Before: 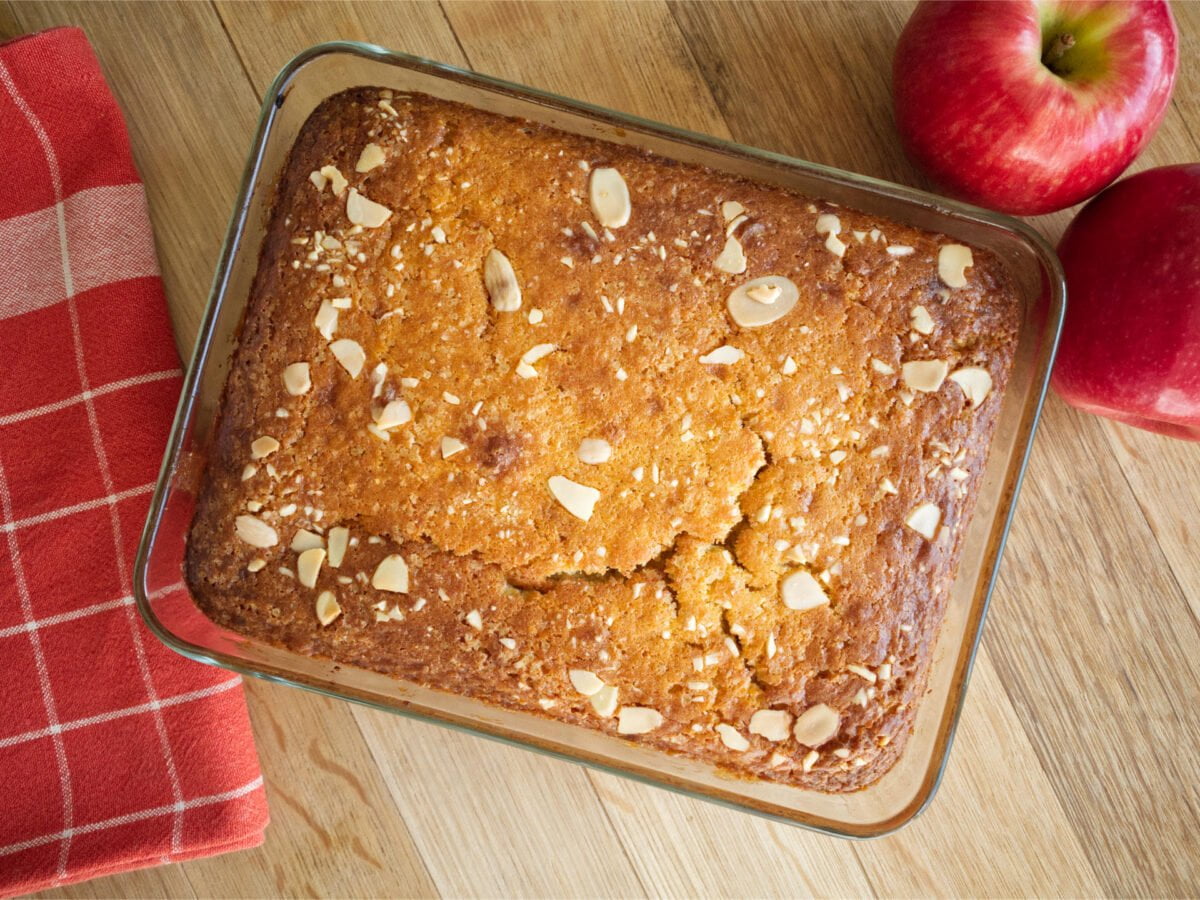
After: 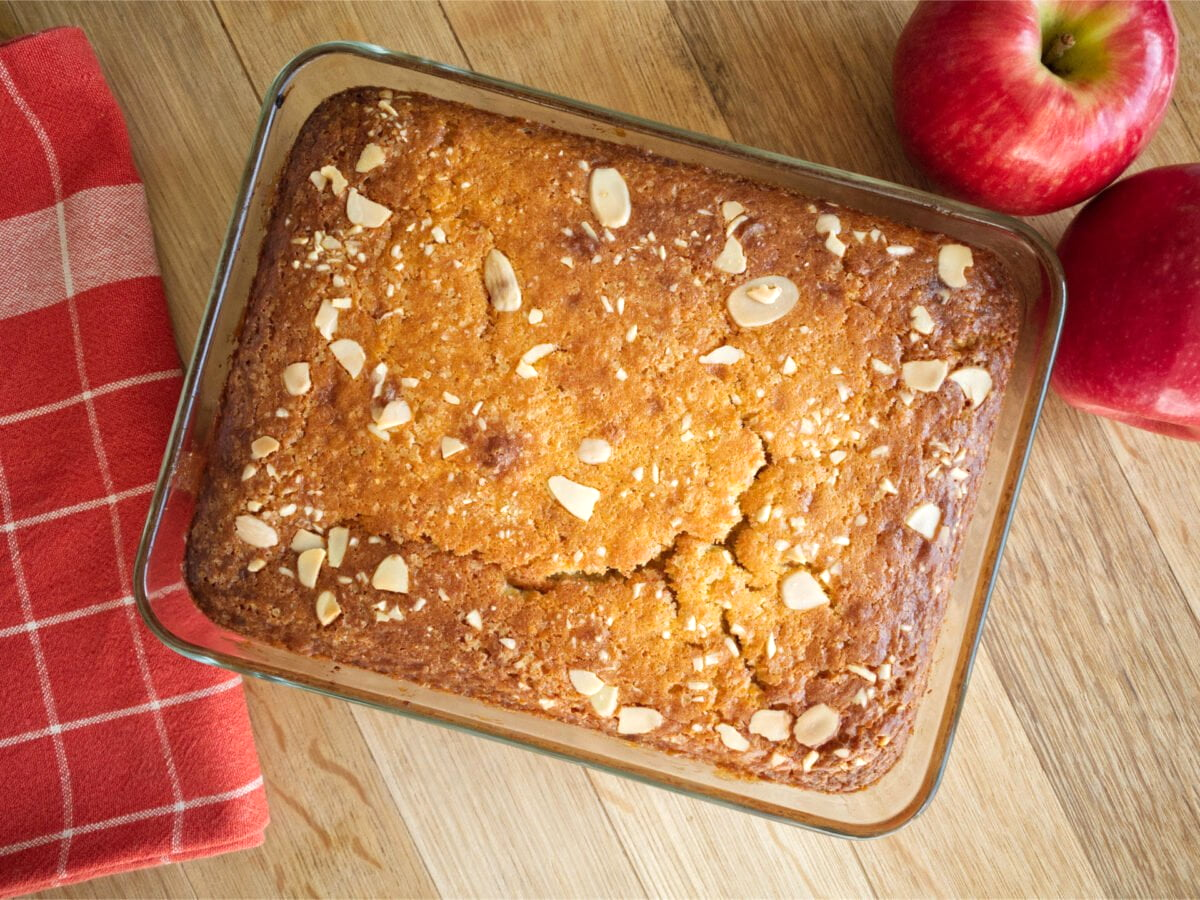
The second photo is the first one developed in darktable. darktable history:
exposure: exposure 0.13 EV, compensate exposure bias true, compensate highlight preservation false
